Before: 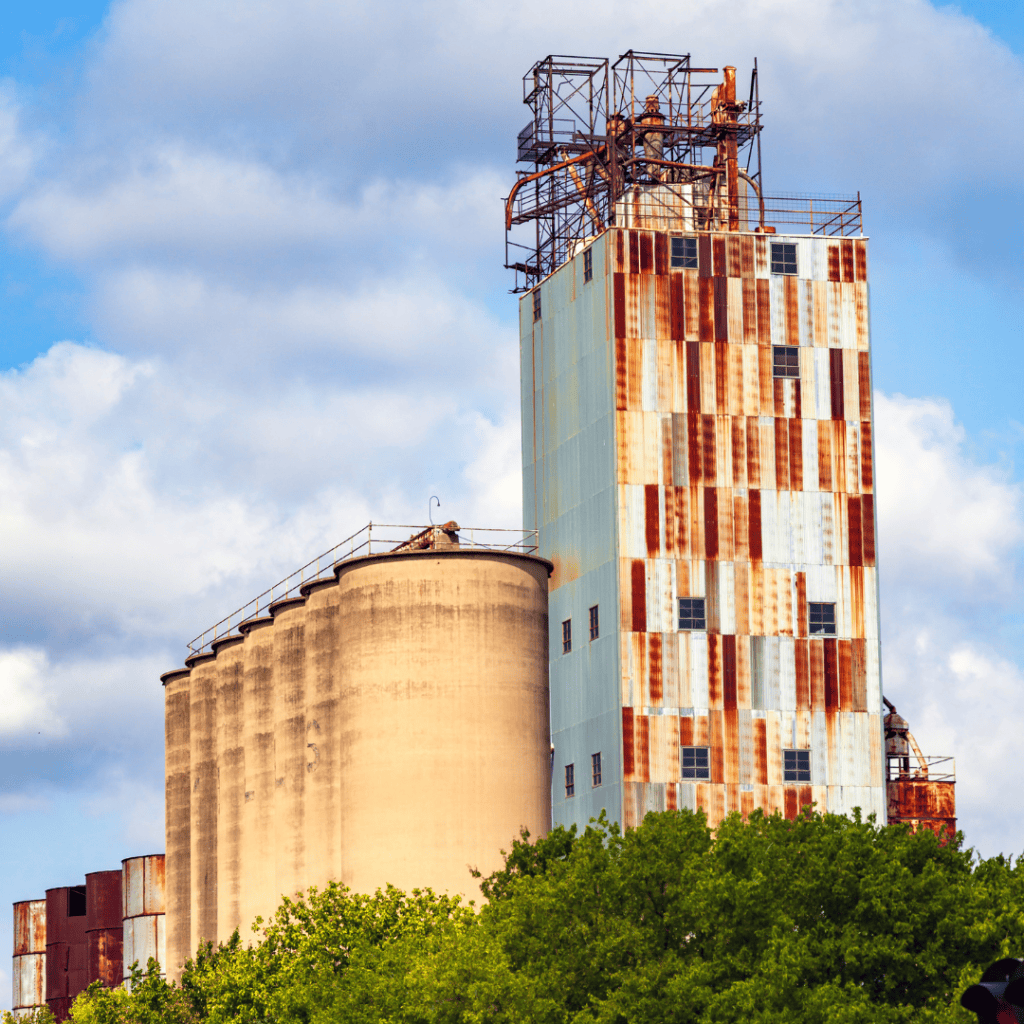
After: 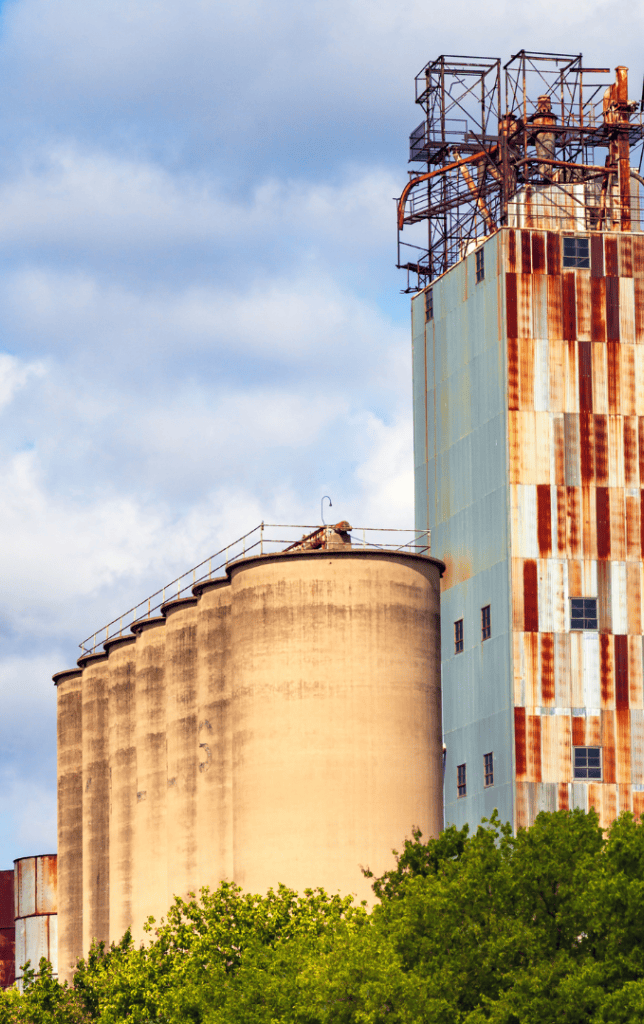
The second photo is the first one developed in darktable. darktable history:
crop: left 10.573%, right 26.446%
